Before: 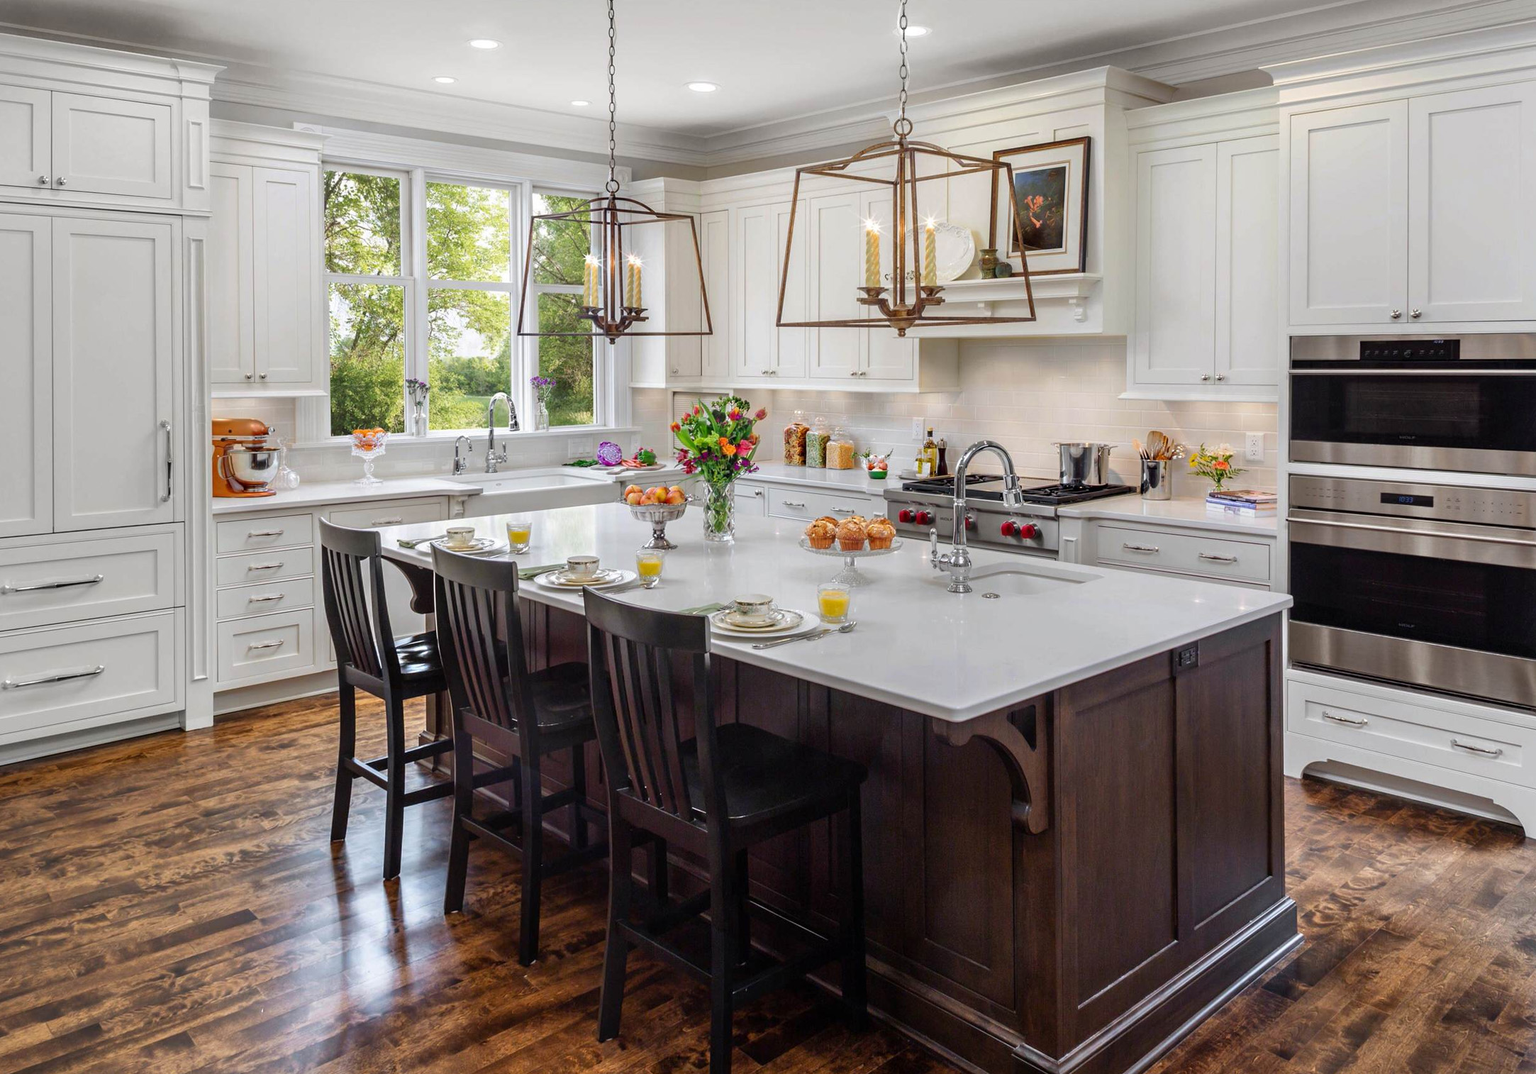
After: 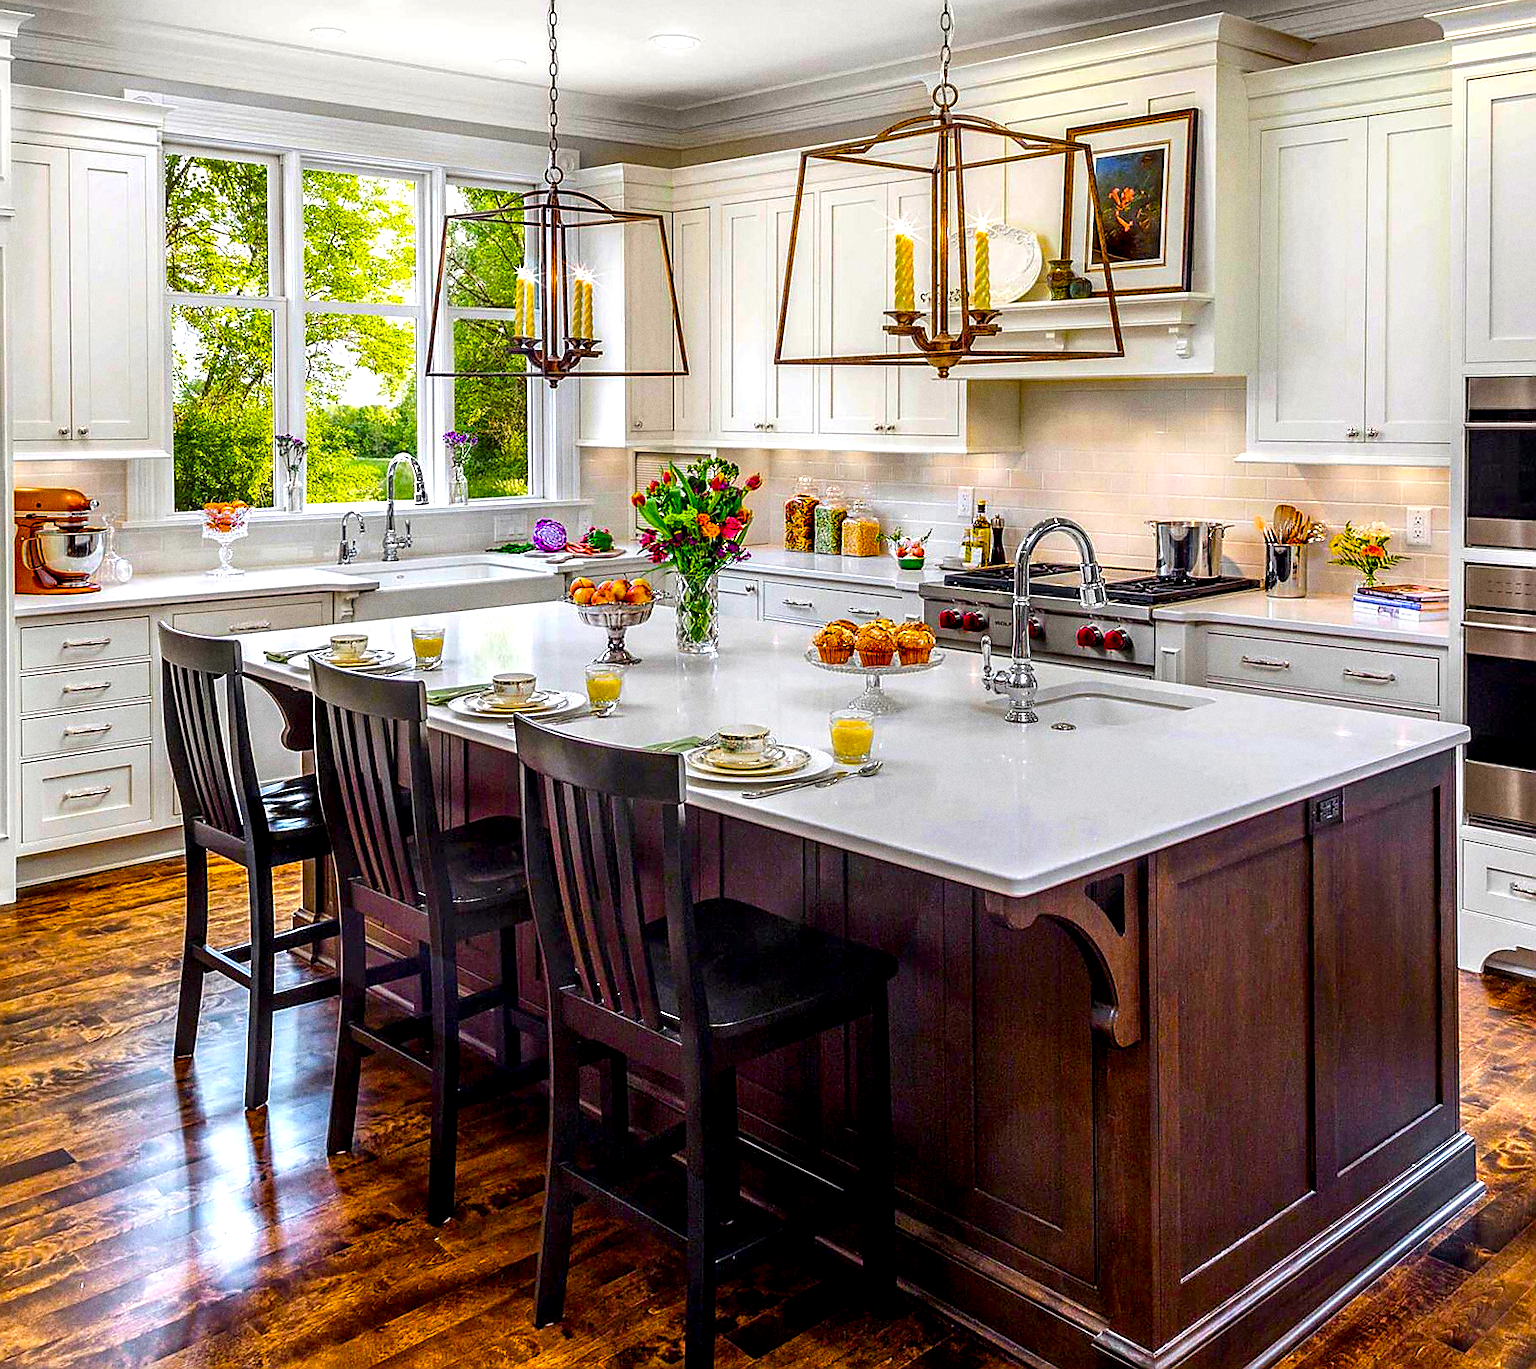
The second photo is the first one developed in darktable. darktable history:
grain: on, module defaults
exposure: exposure 0.236 EV, compensate highlight preservation false
local contrast: highlights 60%, shadows 60%, detail 160%
contrast brightness saturation: contrast 0.04, saturation 0.16
crop and rotate: left 13.15%, top 5.251%, right 12.609%
sharpen: radius 1.4, amount 1.25, threshold 0.7
color balance rgb: linear chroma grading › global chroma 25%, perceptual saturation grading › global saturation 50%
